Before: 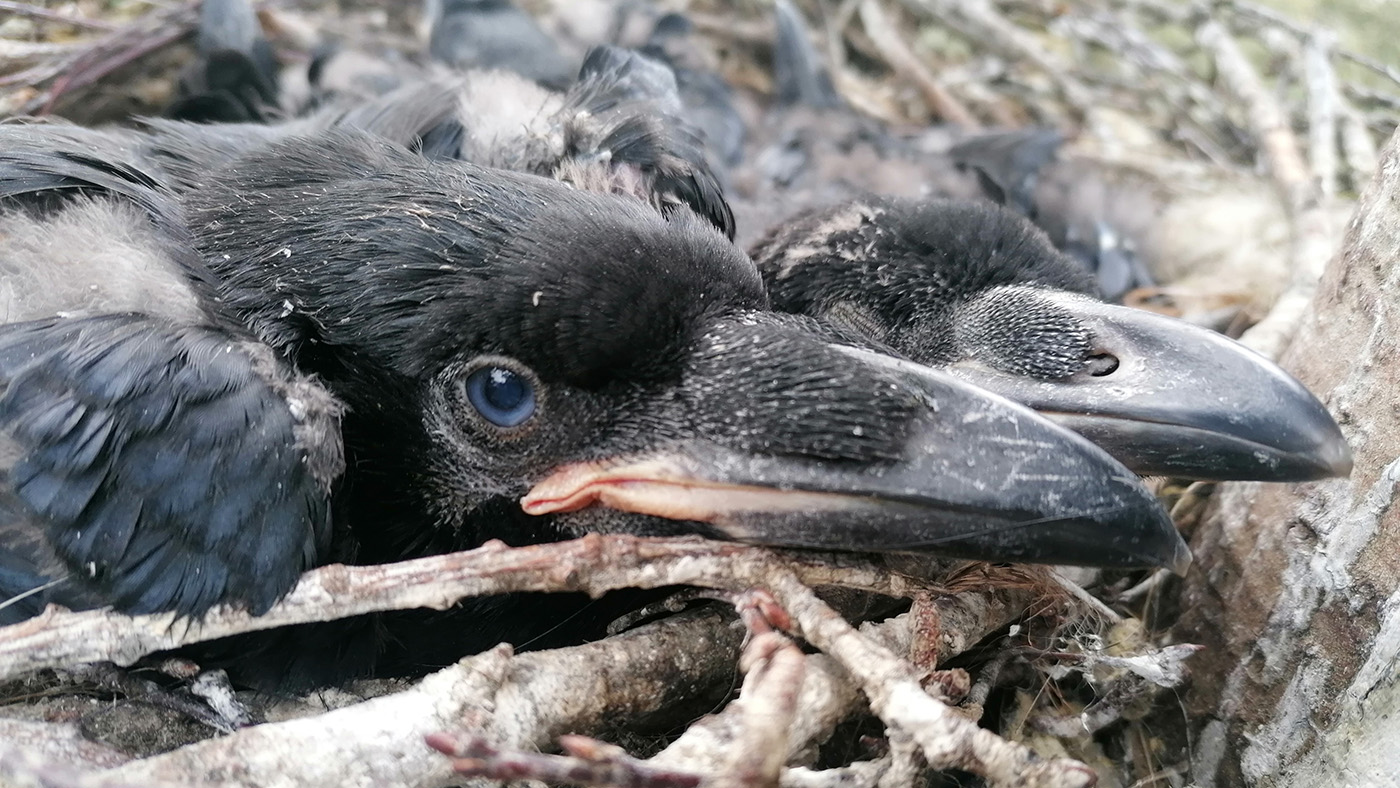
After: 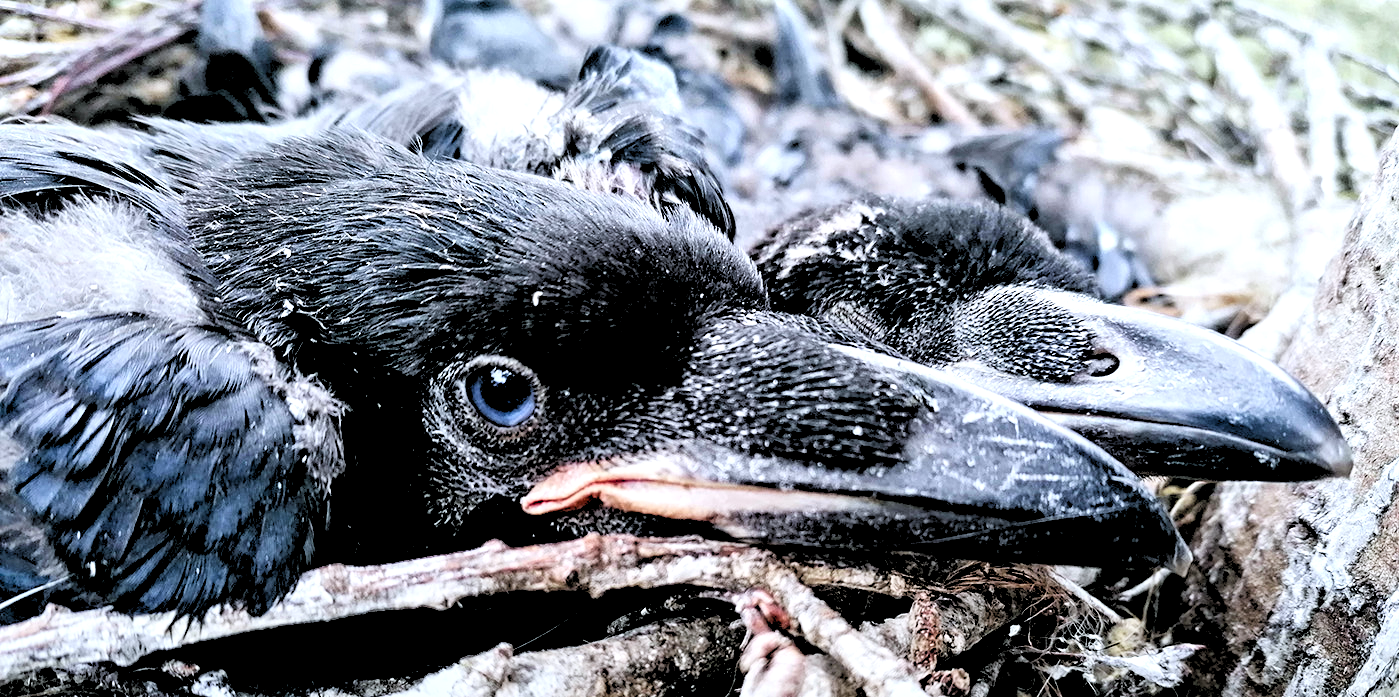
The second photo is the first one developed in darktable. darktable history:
rgb levels: levels [[0.029, 0.461, 0.922], [0, 0.5, 1], [0, 0.5, 1]]
crop and rotate: top 0%, bottom 11.49%
graduated density: rotation -180°, offset 27.42
contrast brightness saturation: contrast 0.2, brightness 0.15, saturation 0.14
white balance: red 0.954, blue 1.079
contrast equalizer: octaves 7, y [[0.5, 0.542, 0.583, 0.625, 0.667, 0.708], [0.5 ×6], [0.5 ×6], [0 ×6], [0 ×6]]
color balance rgb: linear chroma grading › shadows 32%, linear chroma grading › global chroma -2%, linear chroma grading › mid-tones 4%, perceptual saturation grading › global saturation -2%, perceptual saturation grading › highlights -8%, perceptual saturation grading › mid-tones 8%, perceptual saturation grading › shadows 4%, perceptual brilliance grading › highlights 8%, perceptual brilliance grading › mid-tones 4%, perceptual brilliance grading › shadows 2%, global vibrance 16%, saturation formula JzAzBz (2021)
local contrast: mode bilateral grid, contrast 20, coarseness 50, detail 130%, midtone range 0.2
